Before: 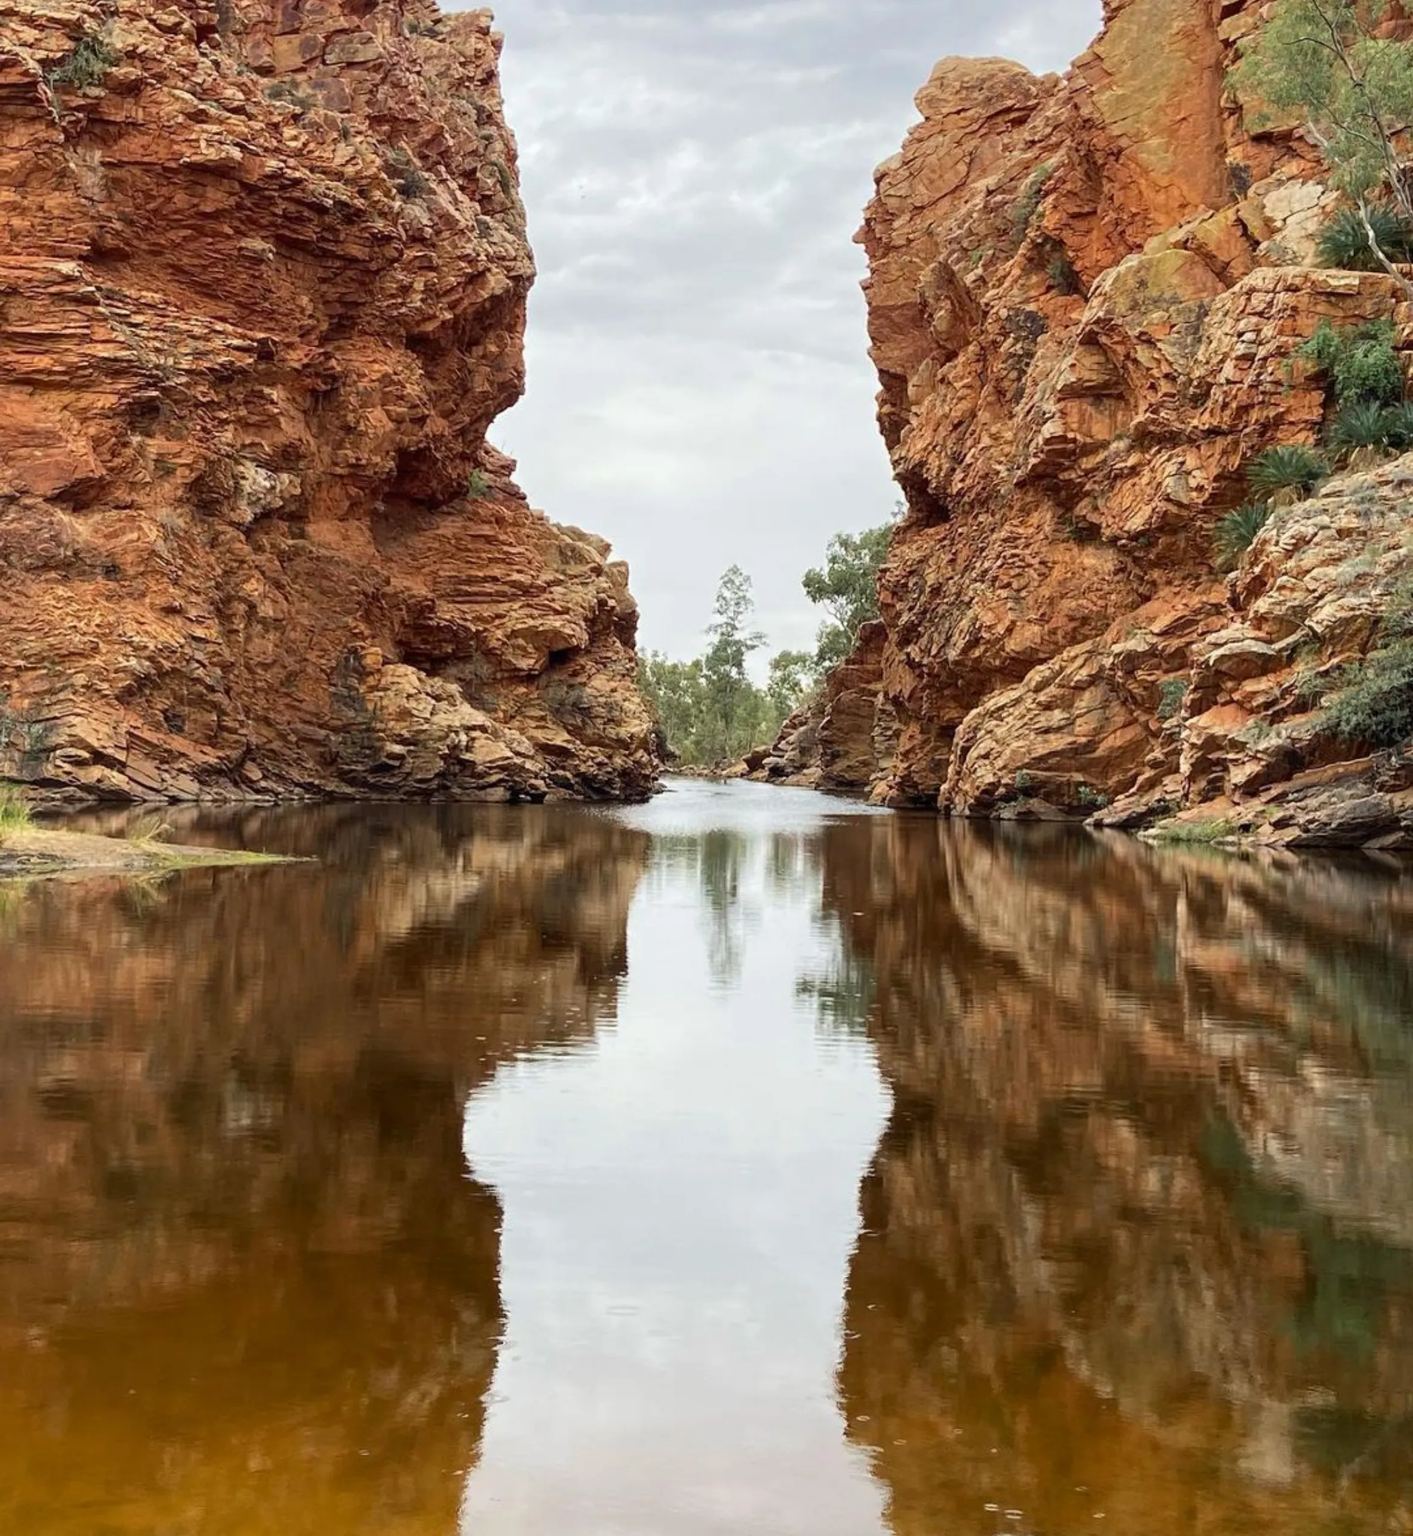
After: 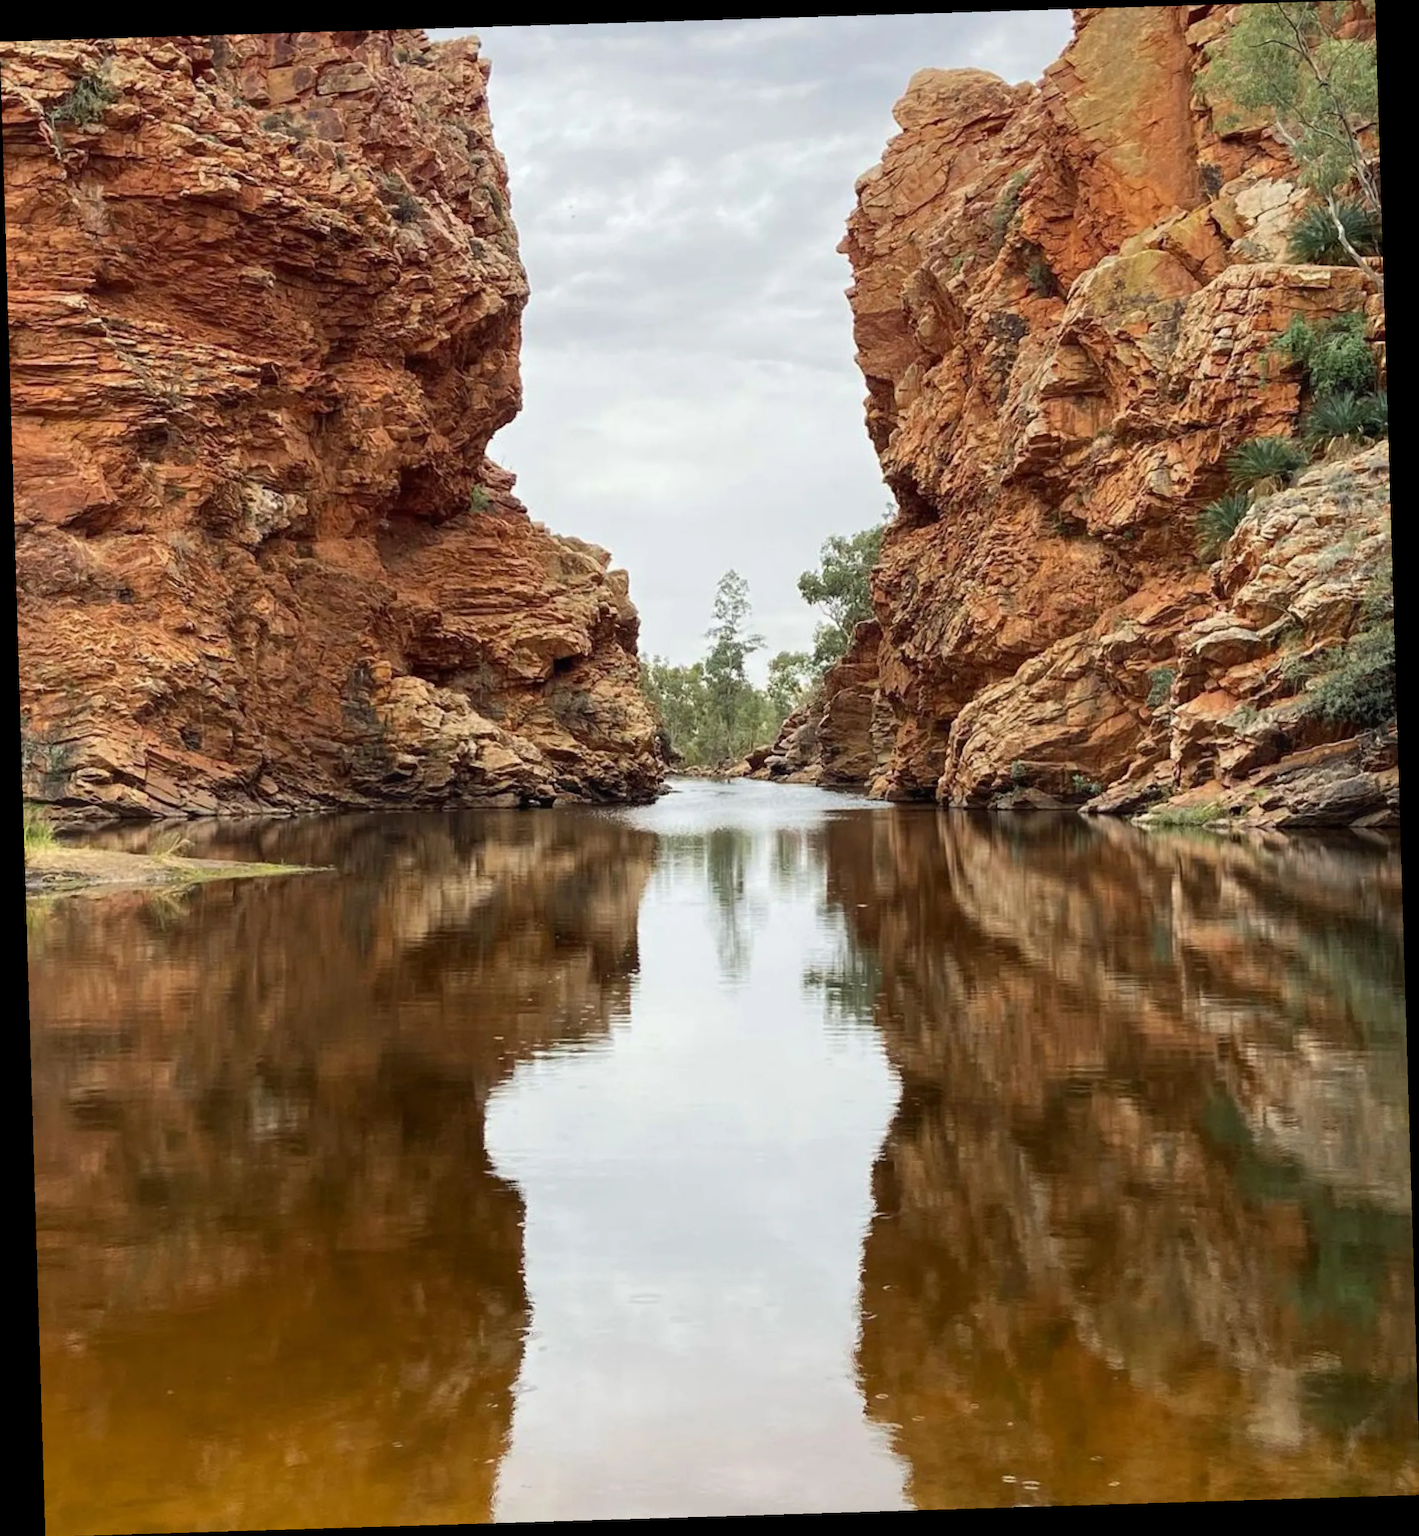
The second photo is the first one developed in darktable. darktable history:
white balance: emerald 1
rotate and perspective: rotation -1.75°, automatic cropping off
